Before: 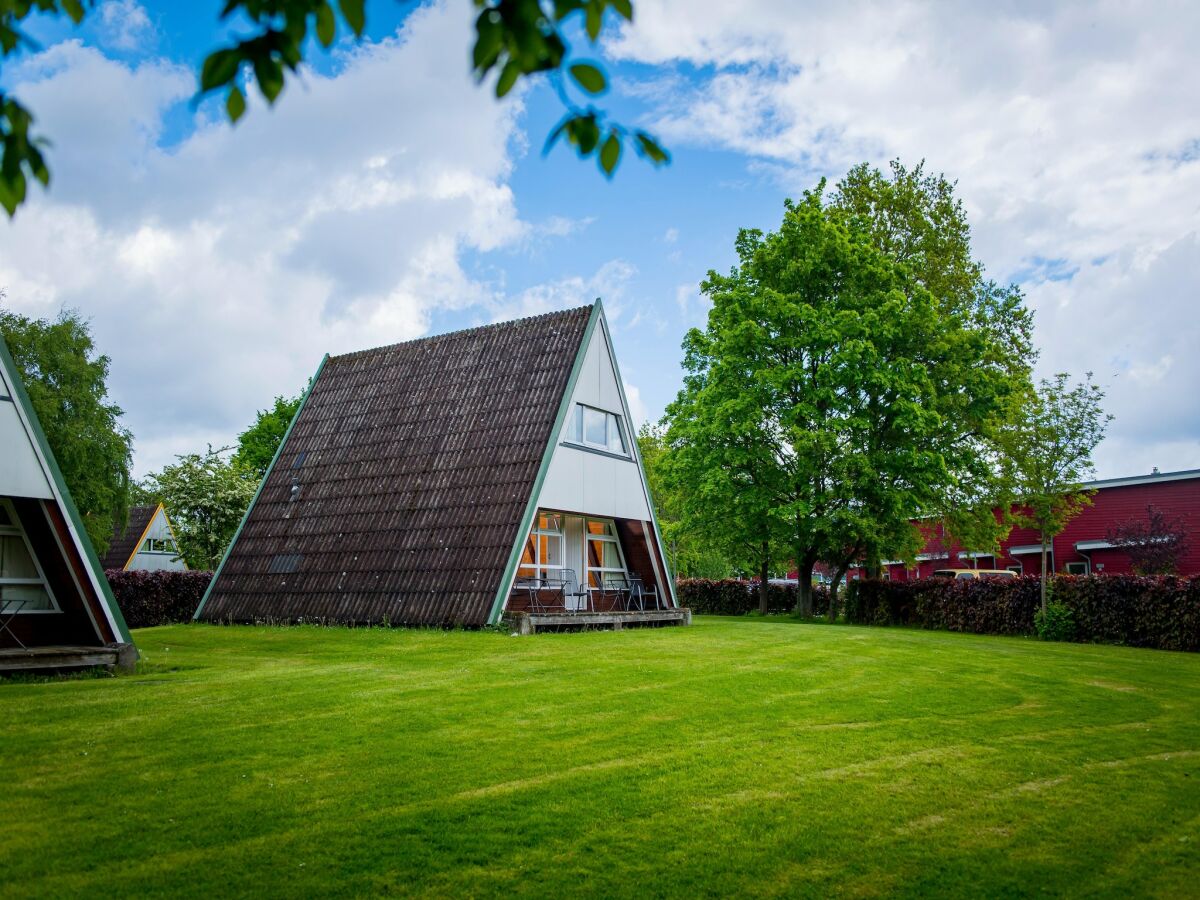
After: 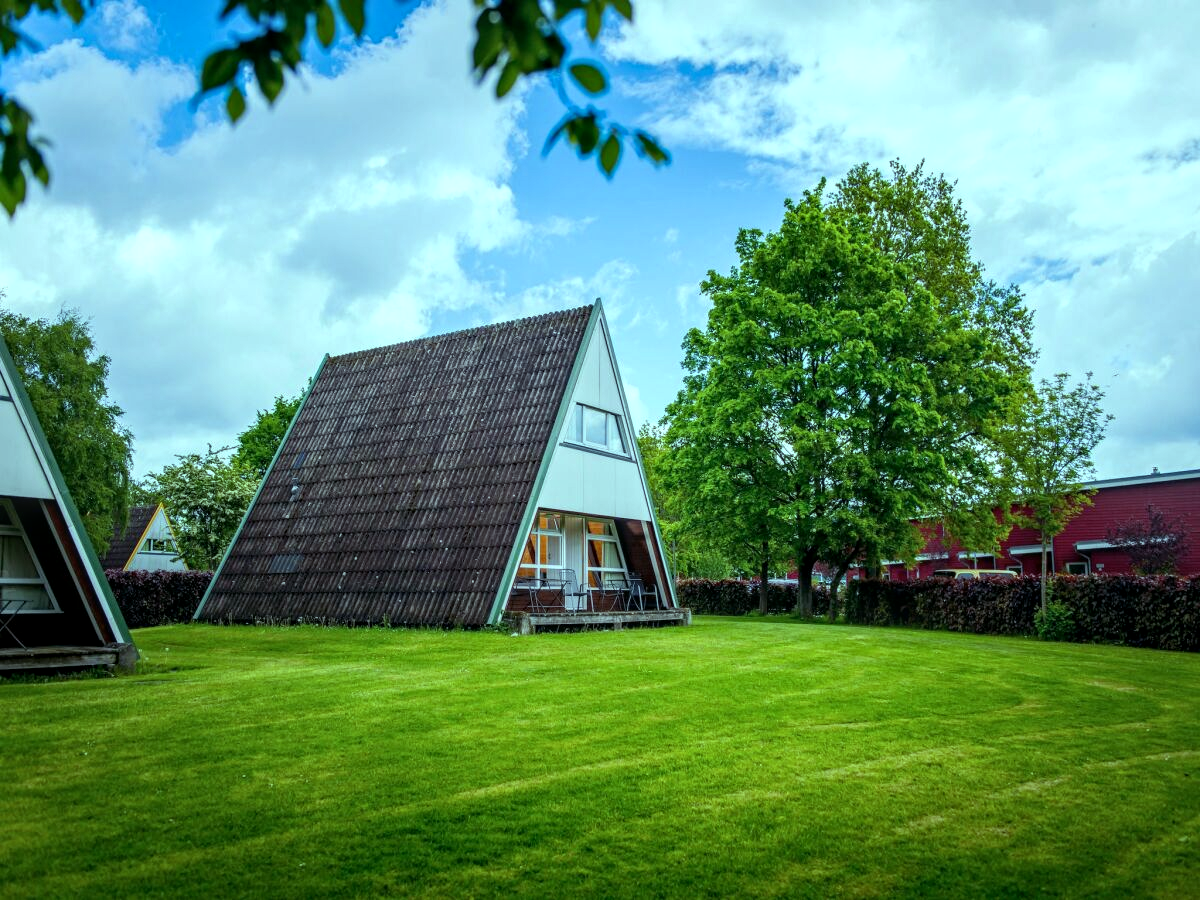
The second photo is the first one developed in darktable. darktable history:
local contrast: on, module defaults
color balance: mode lift, gamma, gain (sRGB), lift [0.997, 0.979, 1.021, 1.011], gamma [1, 1.084, 0.916, 0.998], gain [1, 0.87, 1.13, 1.101], contrast 4.55%, contrast fulcrum 38.24%, output saturation 104.09%
